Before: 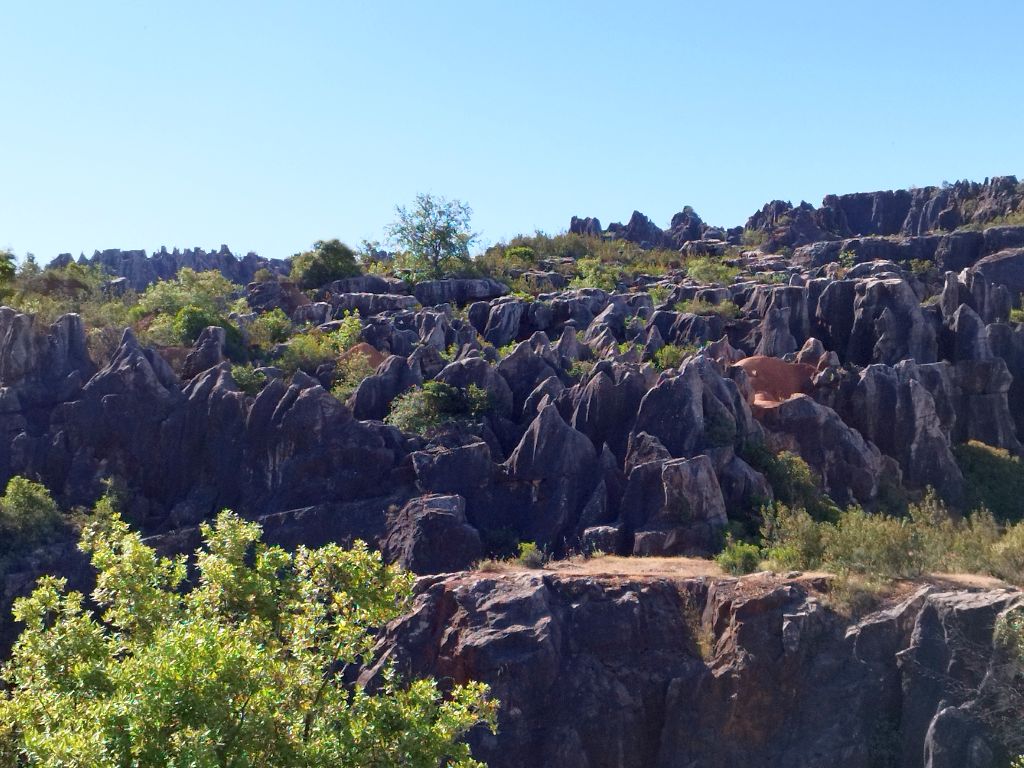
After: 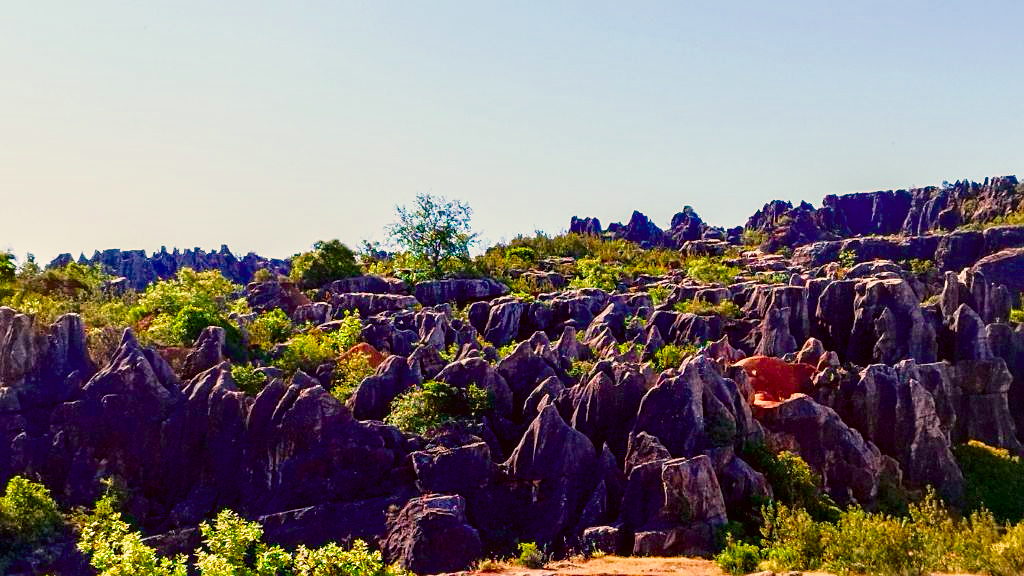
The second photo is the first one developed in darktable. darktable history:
color correction: highlights a* 8.98, highlights b* 15.09, shadows a* -0.49, shadows b* 26.52
contrast brightness saturation: contrast 0.12, brightness -0.12, saturation 0.2
crop: bottom 24.967%
local contrast: detail 130%
color balance rgb: linear chroma grading › shadows -2.2%, linear chroma grading › highlights -15%, linear chroma grading › global chroma -10%, linear chroma grading › mid-tones -10%, perceptual saturation grading › global saturation 45%, perceptual saturation grading › highlights -50%, perceptual saturation grading › shadows 30%, perceptual brilliance grading › global brilliance 18%, global vibrance 45%
sharpen: on, module defaults
filmic rgb: black relative exposure -7.75 EV, white relative exposure 4.4 EV, threshold 3 EV, target black luminance 0%, hardness 3.76, latitude 50.51%, contrast 1.074, highlights saturation mix 10%, shadows ↔ highlights balance -0.22%, color science v4 (2020), enable highlight reconstruction true
